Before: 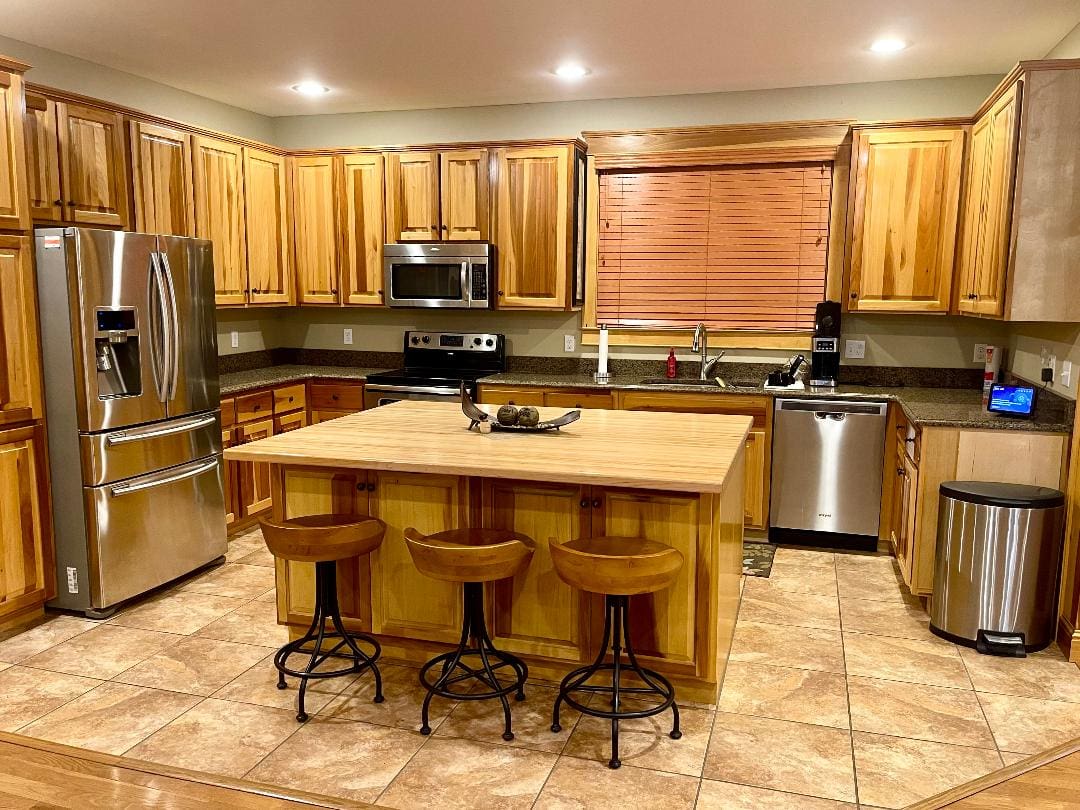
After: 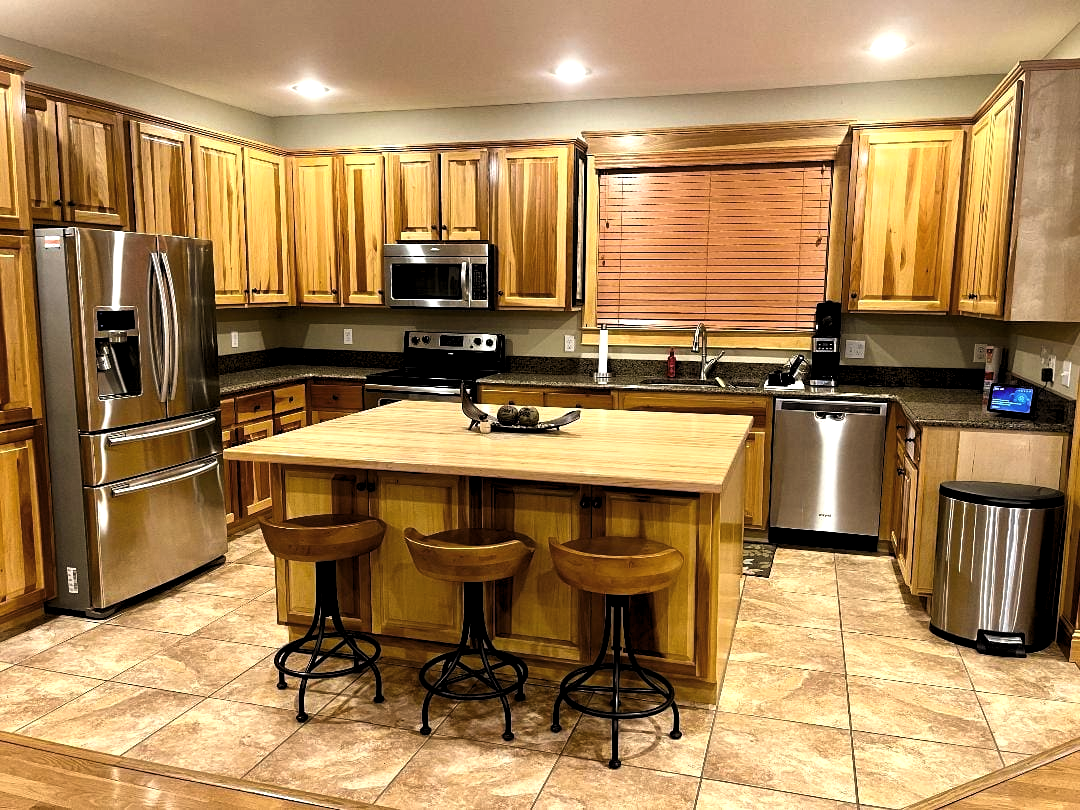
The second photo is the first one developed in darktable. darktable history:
exposure: black level correction 0, exposure 0.4 EV, compensate exposure bias true, compensate highlight preservation false
levels: levels [0.116, 0.574, 1]
